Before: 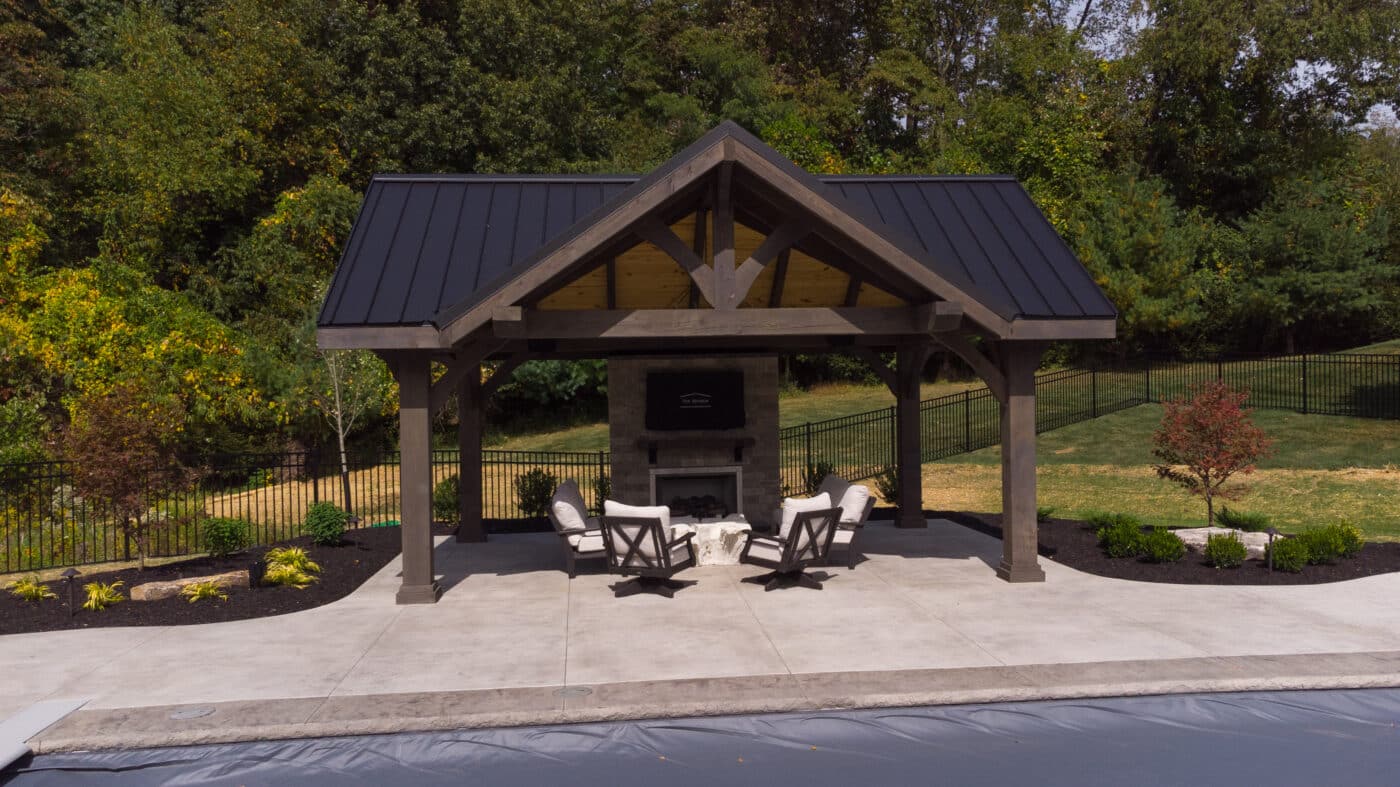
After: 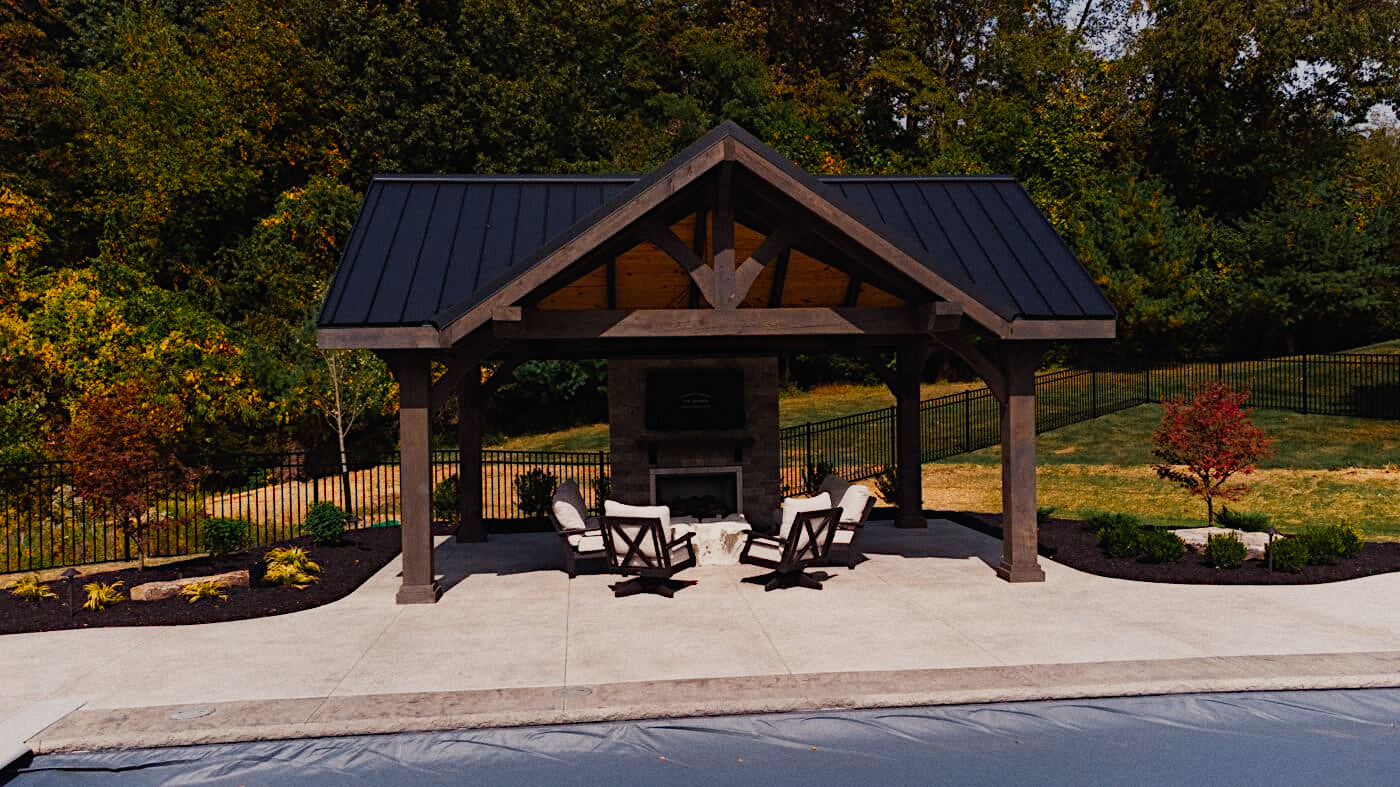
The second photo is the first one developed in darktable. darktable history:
contrast equalizer "negative clarity": octaves 7, y [[0.6 ×6], [0.55 ×6], [0 ×6], [0 ×6], [0 ×6]], mix -0.3
color equalizer "creative | pacific": saturation › orange 1.03, saturation › yellow 0.883, saturation › green 0.883, saturation › blue 1.08, saturation › magenta 1.05, hue › orange -4.88, hue › green 8.78, brightness › red 1.06, brightness › orange 1.08, brightness › yellow 0.916, brightness › green 0.916, brightness › cyan 1.04, brightness › blue 1.12, brightness › magenta 1.07 | blend: blend mode normal, opacity 100%; mask: uniform (no mask)
diffuse or sharpen "_builtin_sharpen demosaicing | AA filter": edge sensitivity 1, 1st order anisotropy 100%, 2nd order anisotropy 100%, 3rd order anisotropy 100%, 4th order anisotropy 100%, 1st order speed -25%, 2nd order speed -25%, 3rd order speed -25%, 4th order speed -25%
diffuse or sharpen "bloom 20%": radius span 32, 1st order speed 50%, 2nd order speed 50%, 3rd order speed 50%, 4th order speed 50% | blend: blend mode normal, opacity 20%; mask: uniform (no mask)
exposure "auto exposure": compensate highlight preservation false
grain "film": coarseness 0.09 ISO
rgb primaries "creative | pacific": red hue -0.042, red purity 1.1, green hue 0.047, green purity 1.12, blue hue -0.089, blue purity 0.937
sigmoid: contrast 1.7, skew -0.2, preserve hue 0%, red attenuation 0.1, red rotation 0.035, green attenuation 0.1, green rotation -0.017, blue attenuation 0.15, blue rotation -0.052, base primaries Rec2020
color balance rgb "creative | pacific film": shadows lift › chroma 2%, shadows lift › hue 219.6°, power › hue 313.2°, highlights gain › chroma 3%, highlights gain › hue 75.6°, global offset › luminance 0.5%, perceptual saturation grading › global saturation 15.33%, perceptual saturation grading › highlights -19.33%, perceptual saturation grading › shadows 20%, global vibrance 20%
